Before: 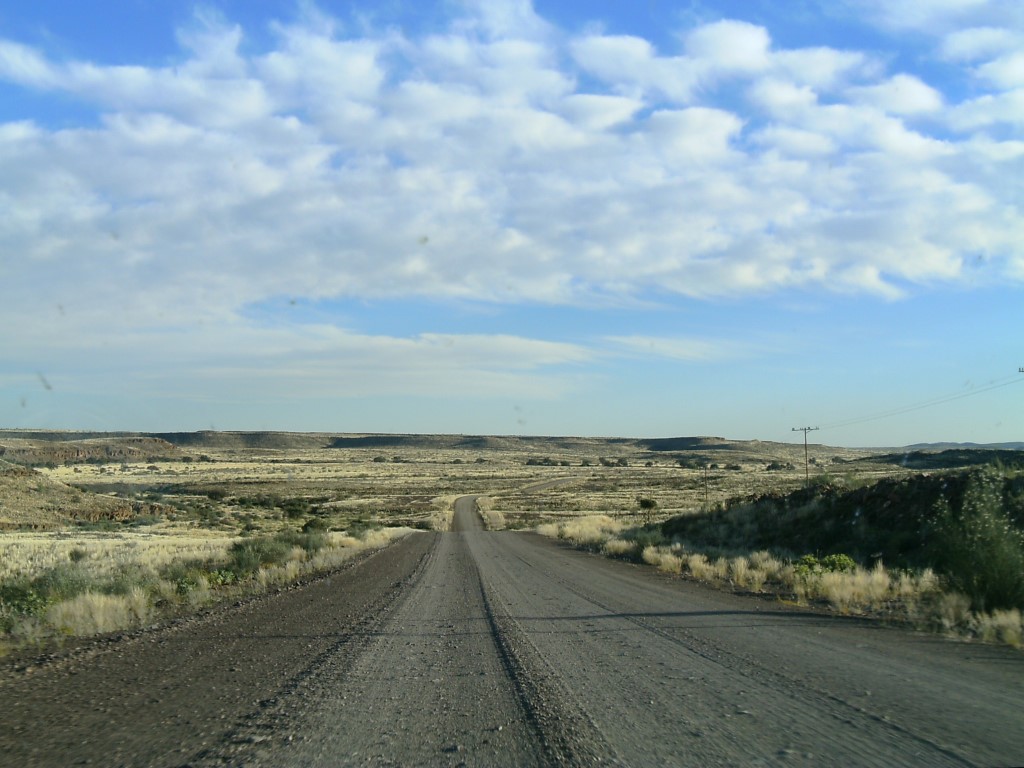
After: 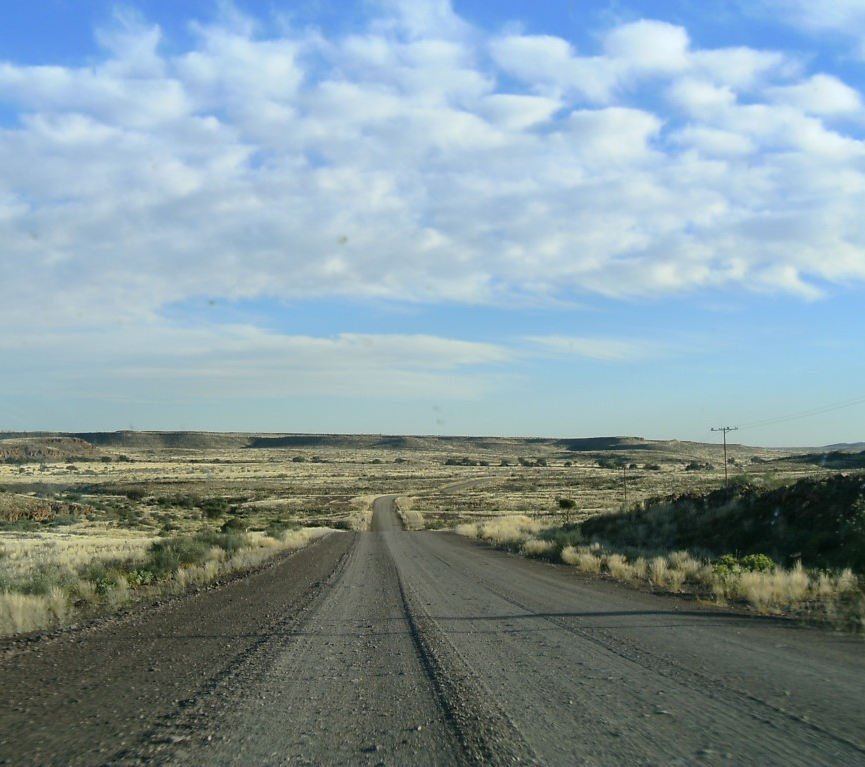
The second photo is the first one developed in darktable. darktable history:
crop: left 7.987%, right 7.504%
